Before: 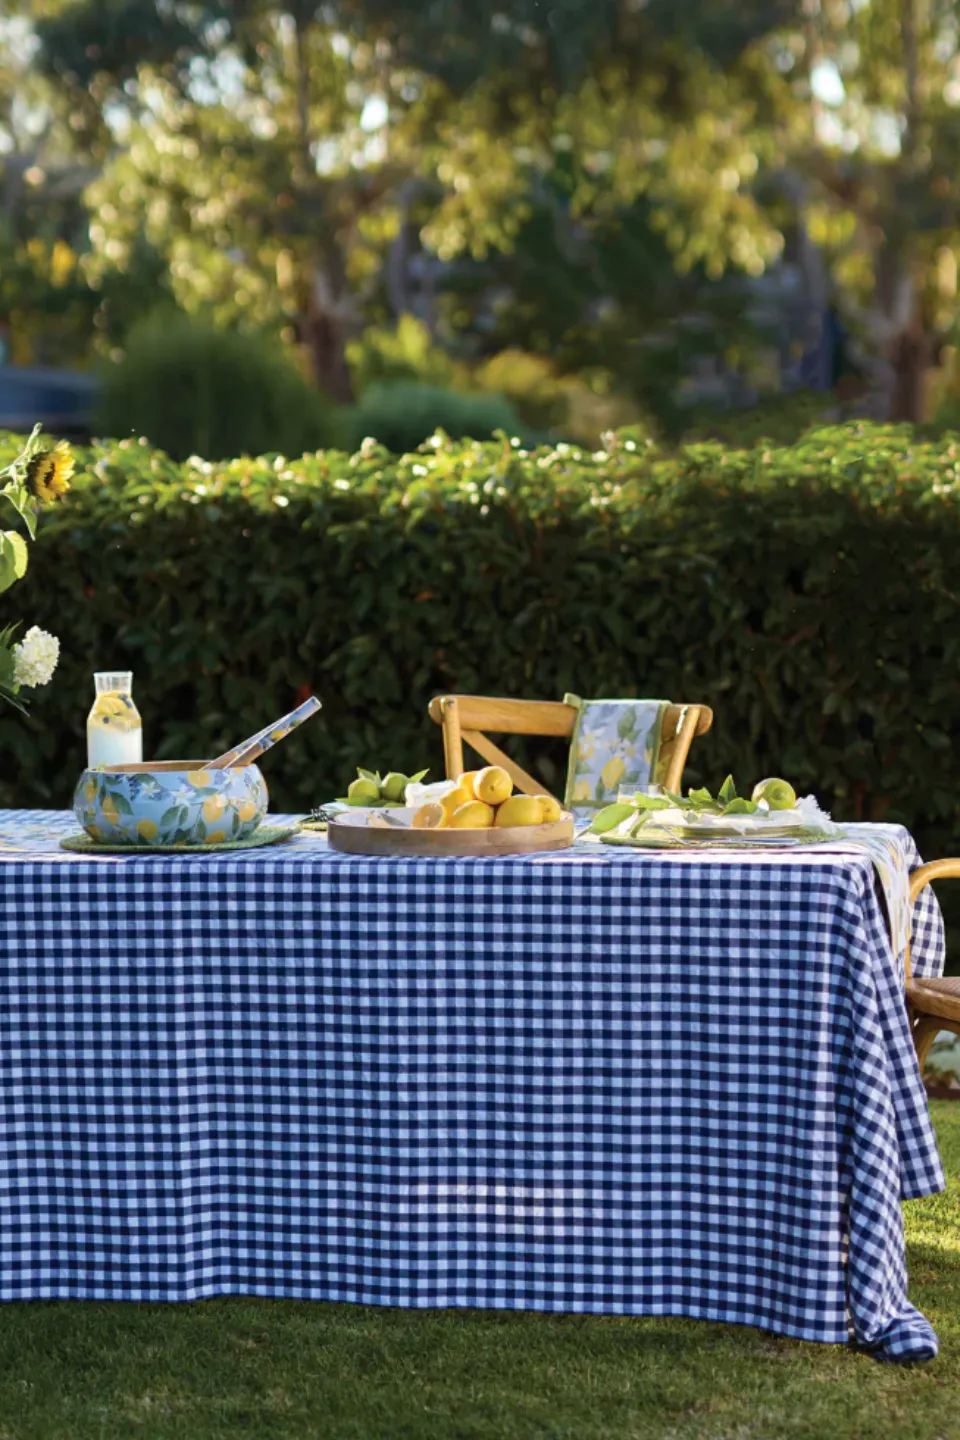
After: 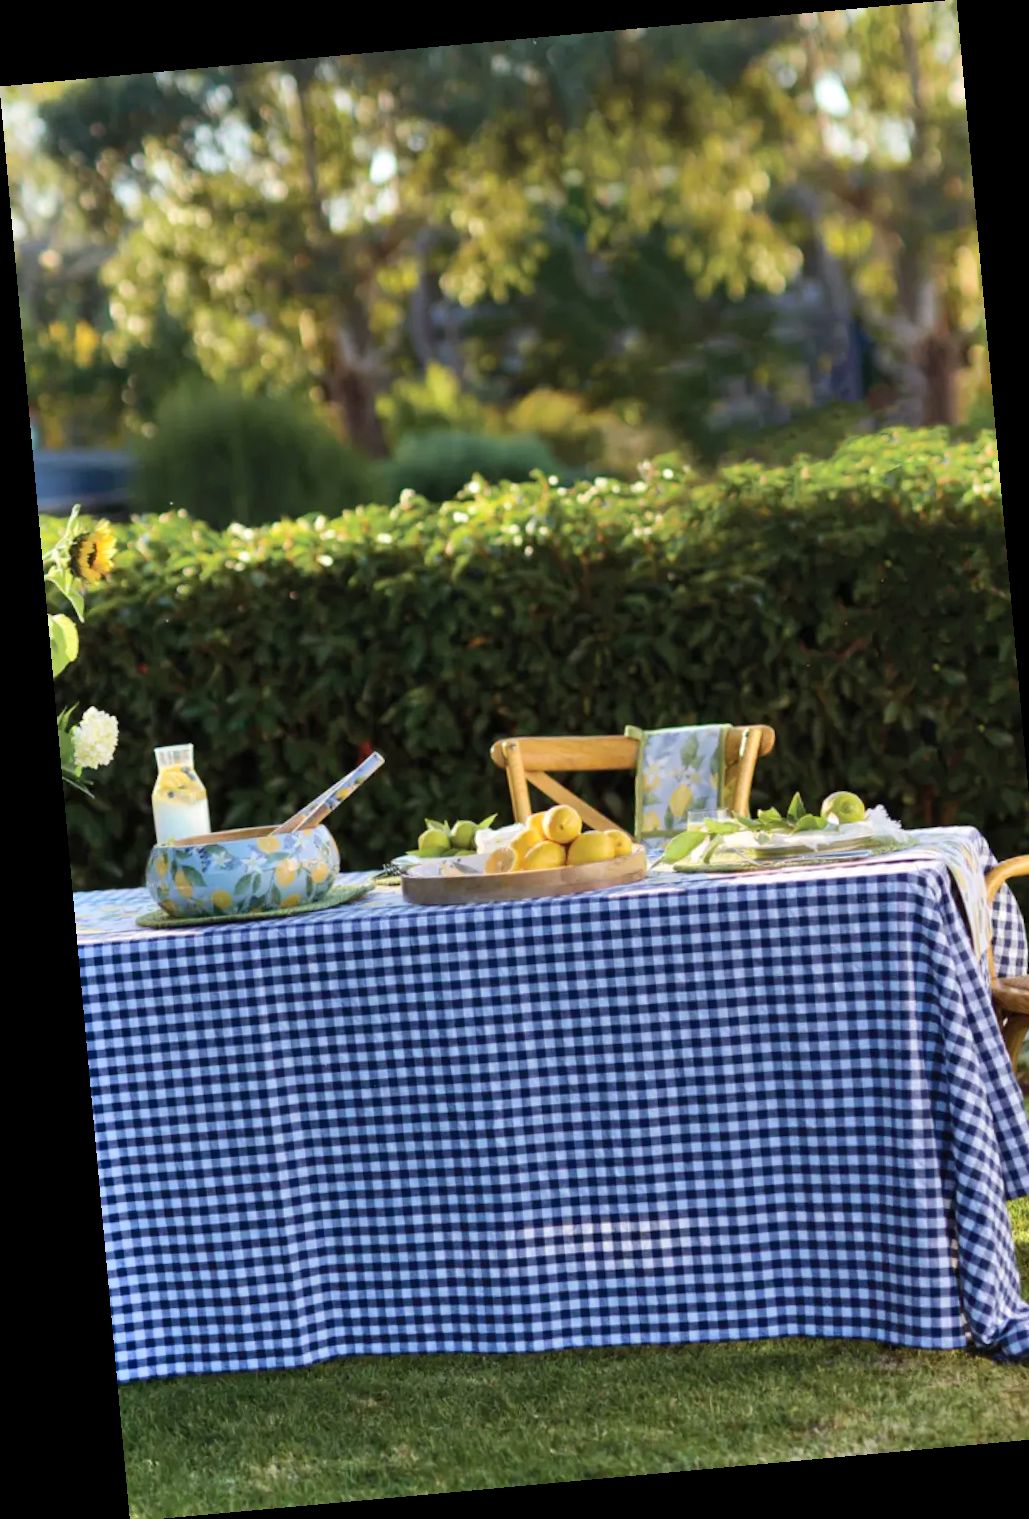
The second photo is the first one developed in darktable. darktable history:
rotate and perspective: rotation -5.2°, automatic cropping off
crop and rotate: right 5.167%
shadows and highlights: white point adjustment 1, soften with gaussian
